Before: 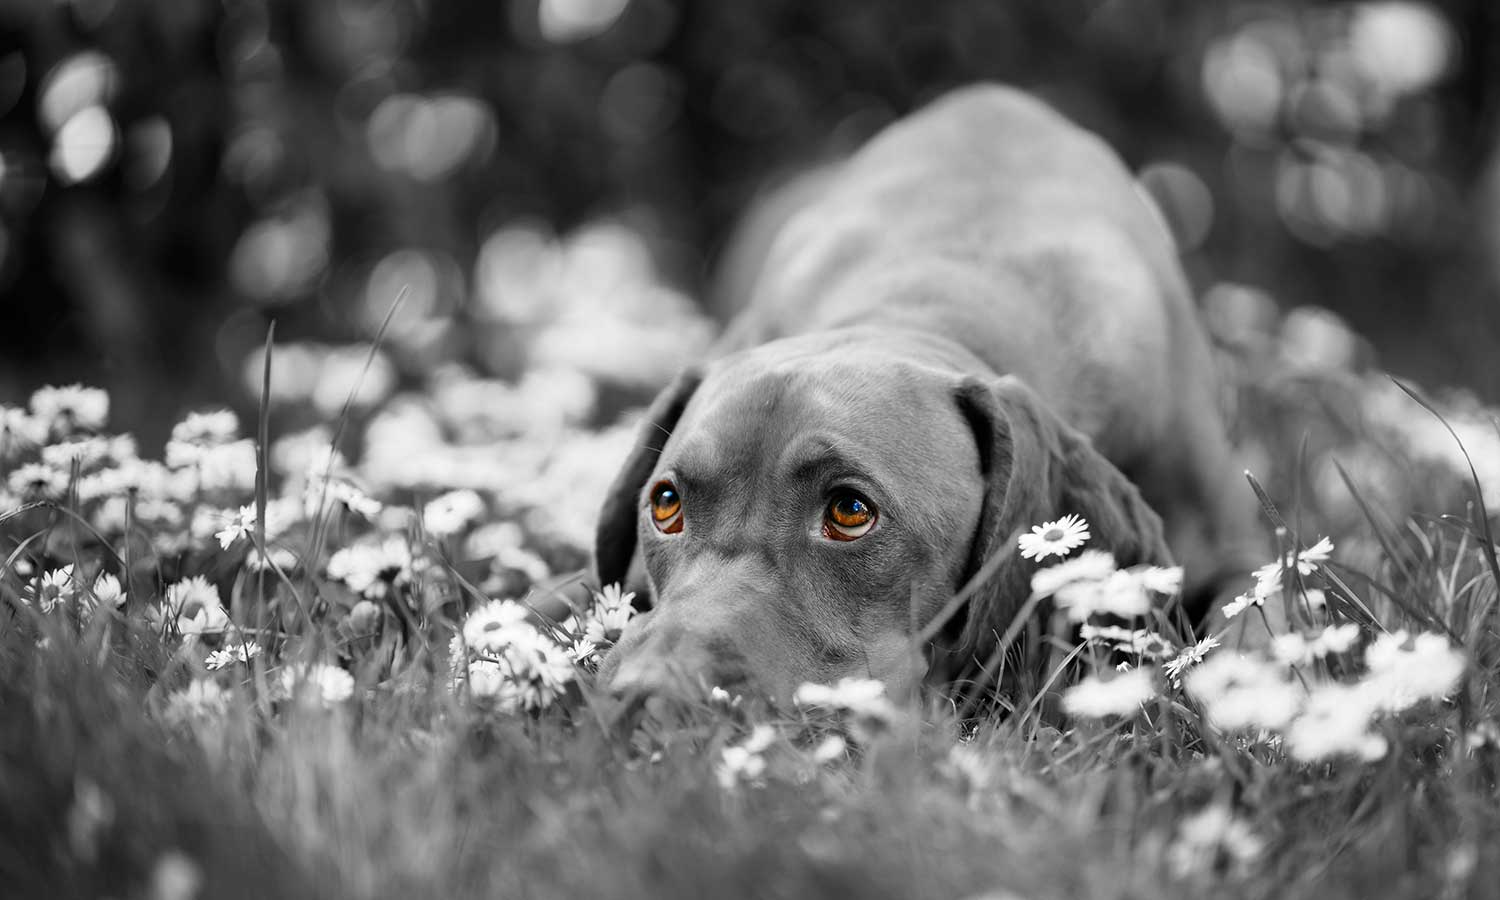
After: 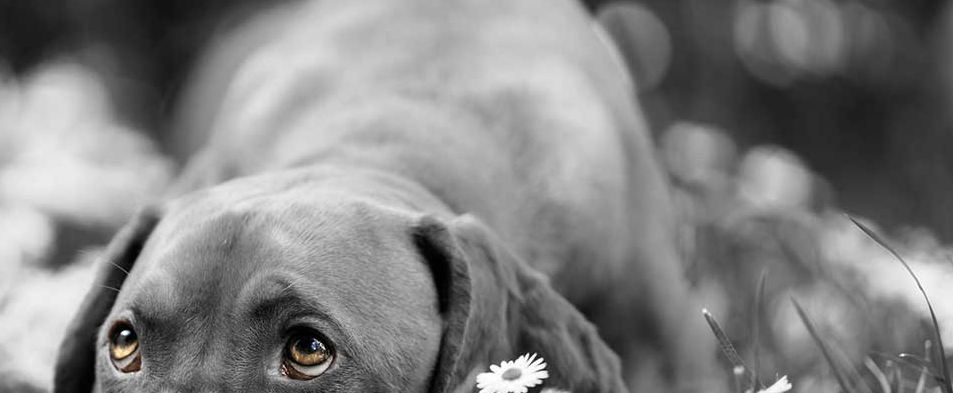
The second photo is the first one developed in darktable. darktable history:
color zones: curves: ch0 [(0.25, 0.667) (0.758, 0.368)]; ch1 [(0.215, 0.245) (0.761, 0.373)]; ch2 [(0.247, 0.554) (0.761, 0.436)]
crop: left 36.14%, top 17.933%, right 0.321%, bottom 38.397%
